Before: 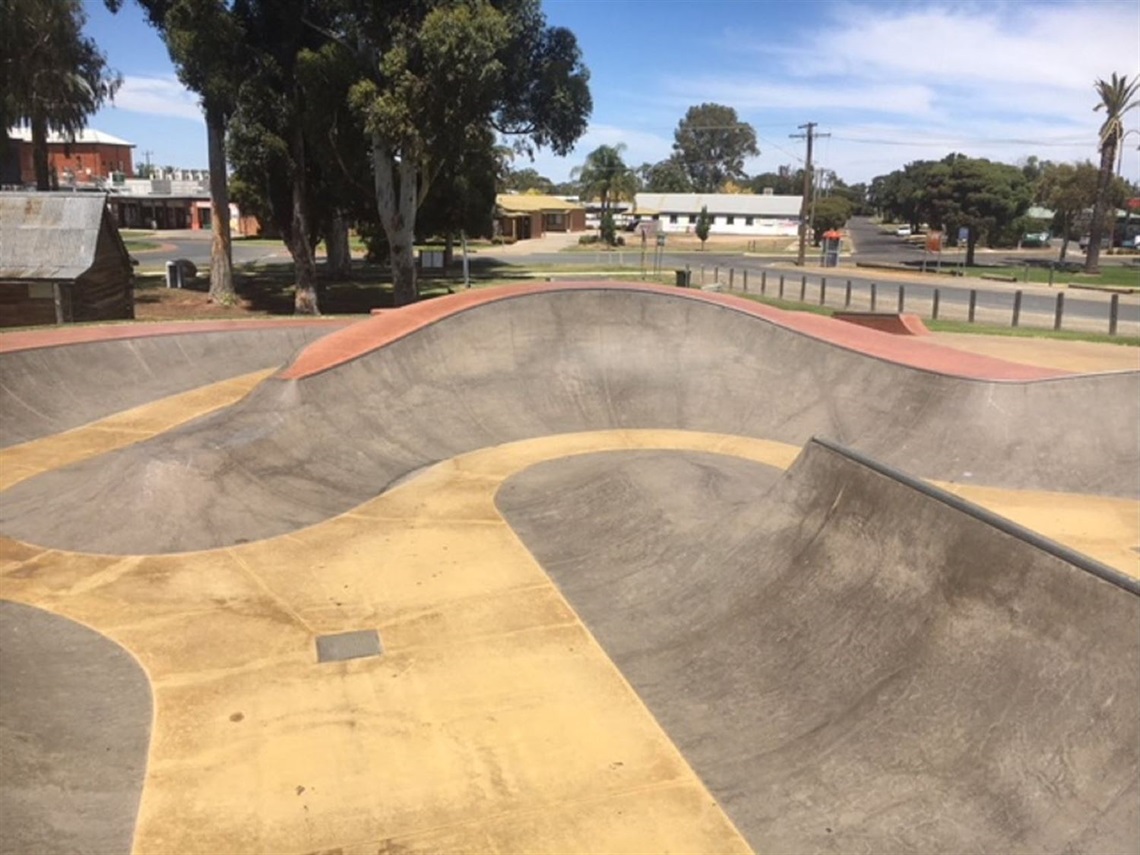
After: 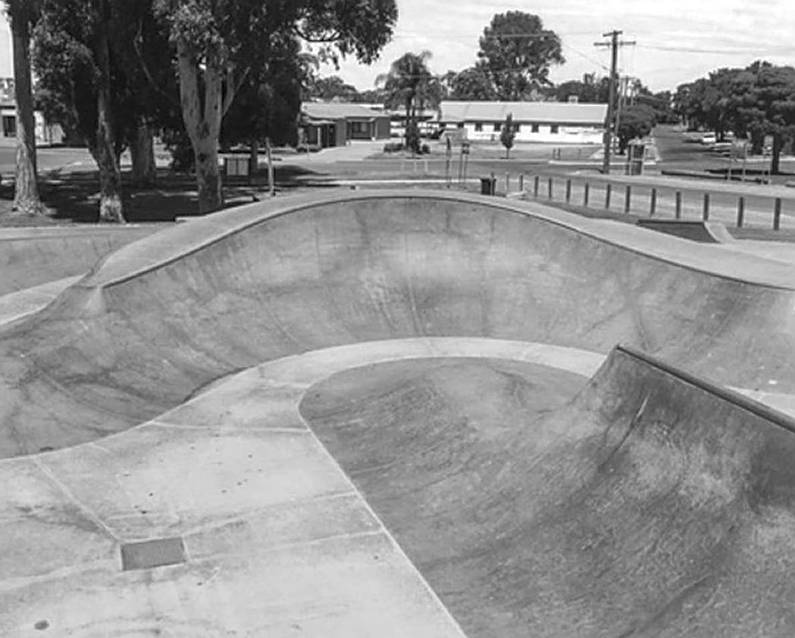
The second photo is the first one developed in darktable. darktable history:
local contrast: highlights 4%, shadows 3%, detail 133%
color zones: curves: ch0 [(0, 0.613) (0.01, 0.613) (0.245, 0.448) (0.498, 0.529) (0.642, 0.665) (0.879, 0.777) (0.99, 0.613)]; ch1 [(0, 0) (0.143, 0) (0.286, 0) (0.429, 0) (0.571, 0) (0.714, 0) (0.857, 0)]
sharpen: on, module defaults
crop and rotate: left 17.157%, top 10.836%, right 13.041%, bottom 14.497%
